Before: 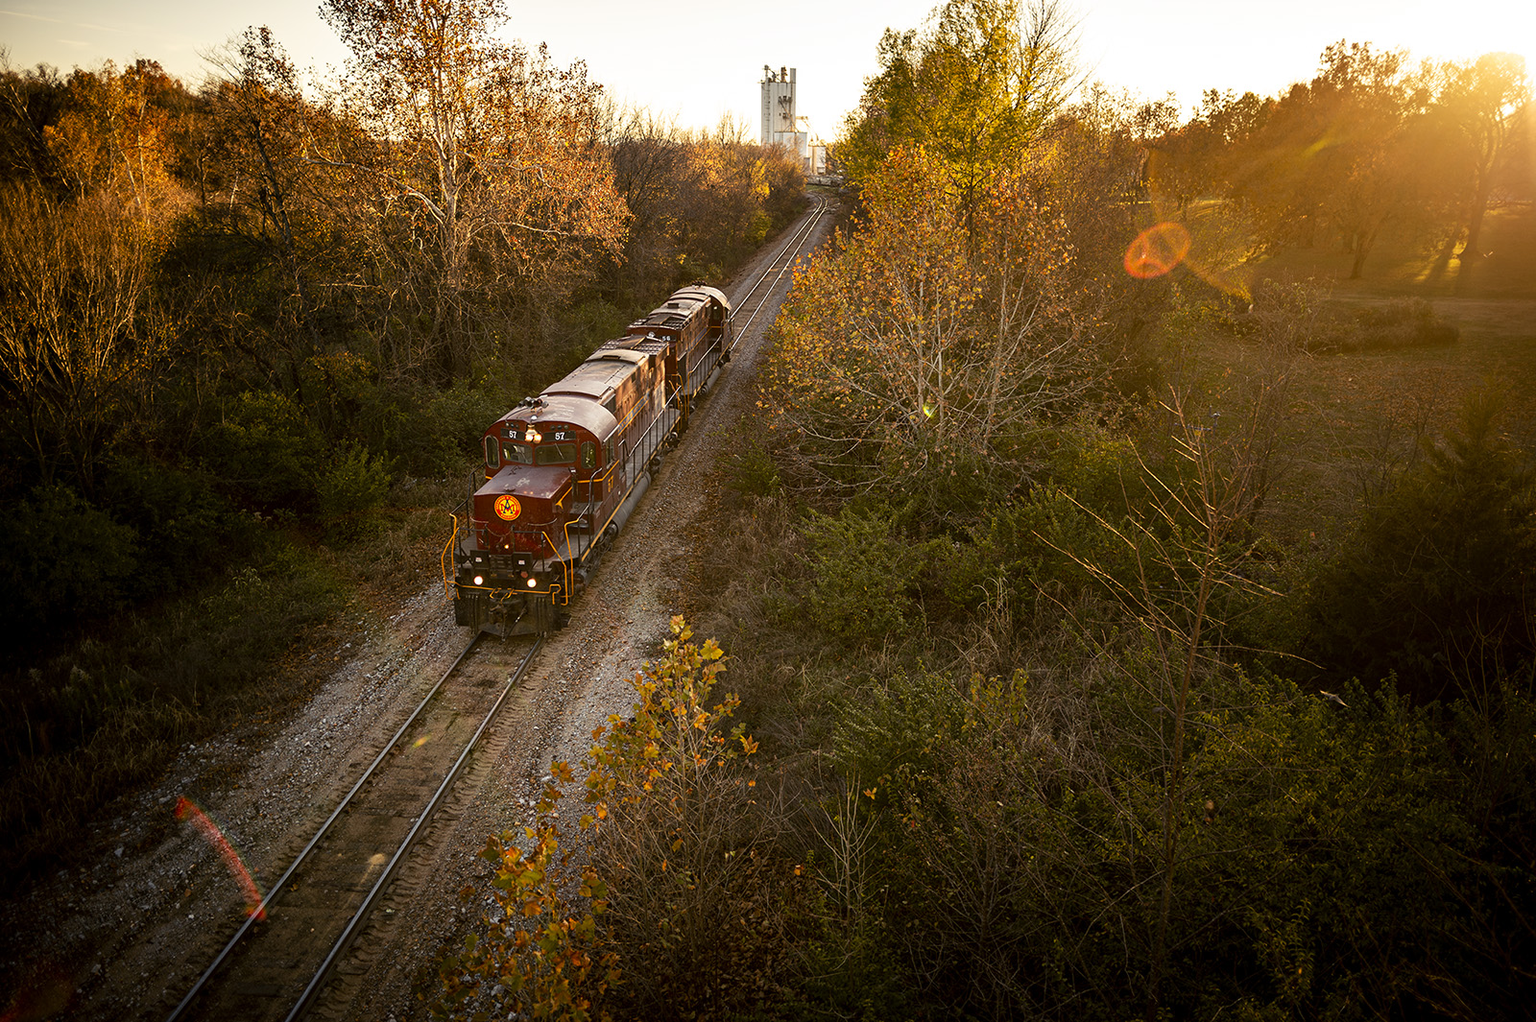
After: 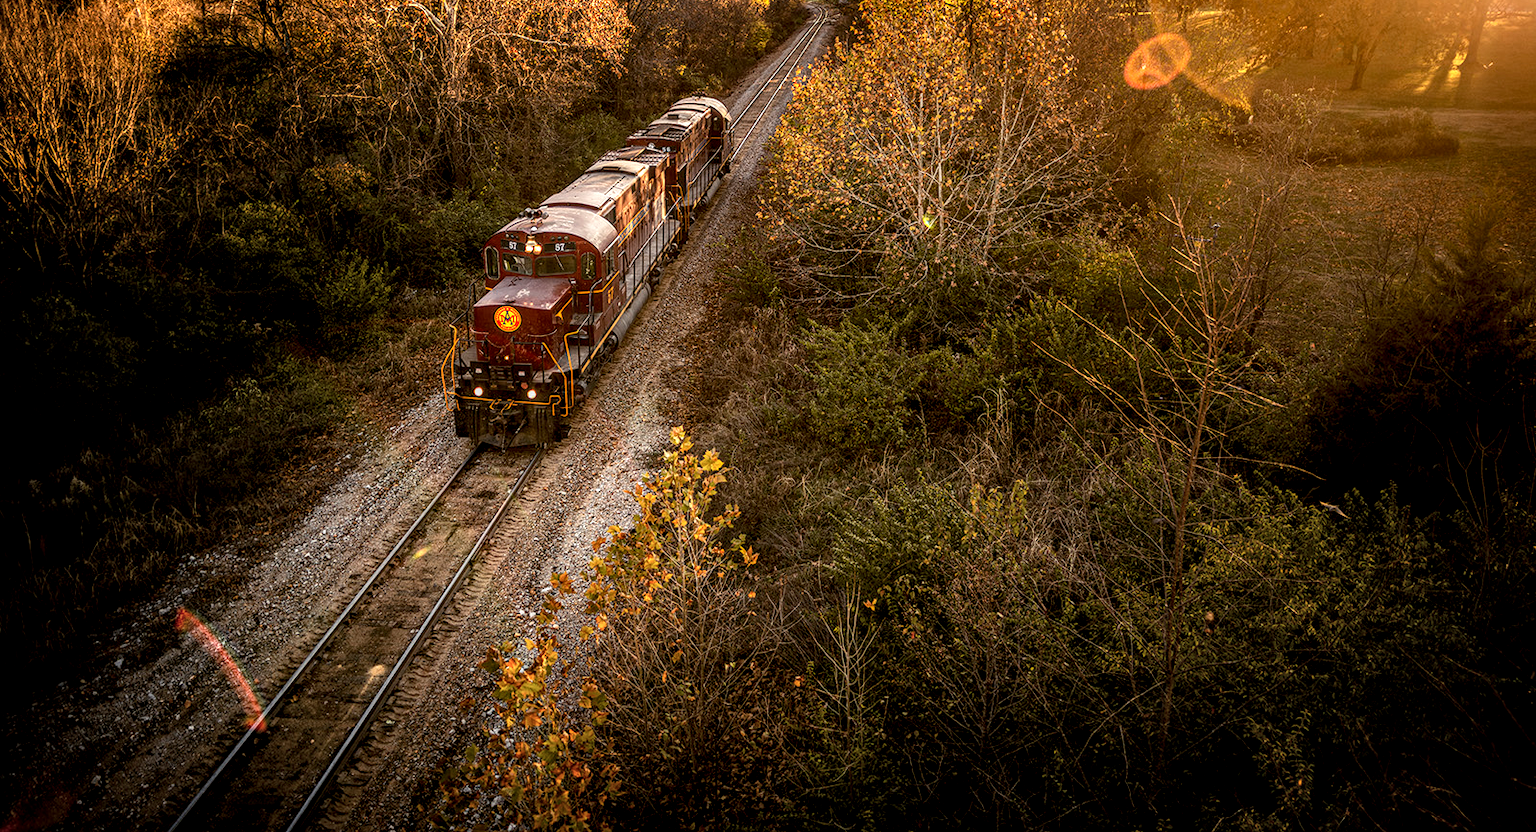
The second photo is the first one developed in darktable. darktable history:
local contrast: highlights 0%, shadows 0%, detail 182%
crop and rotate: top 18.507%
